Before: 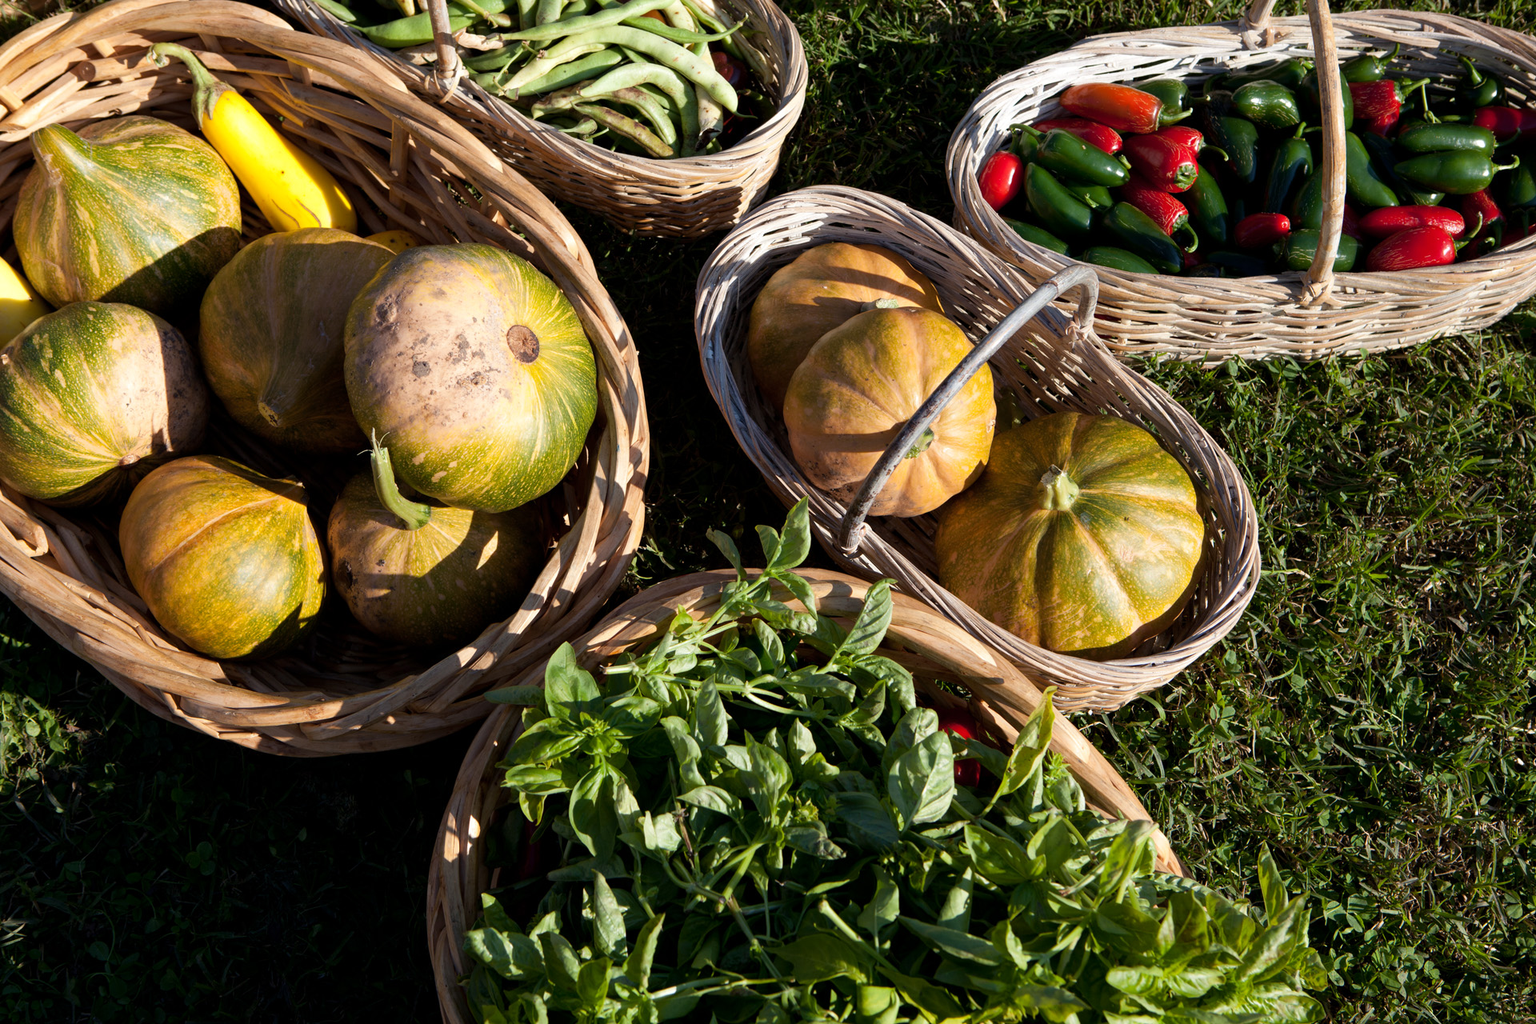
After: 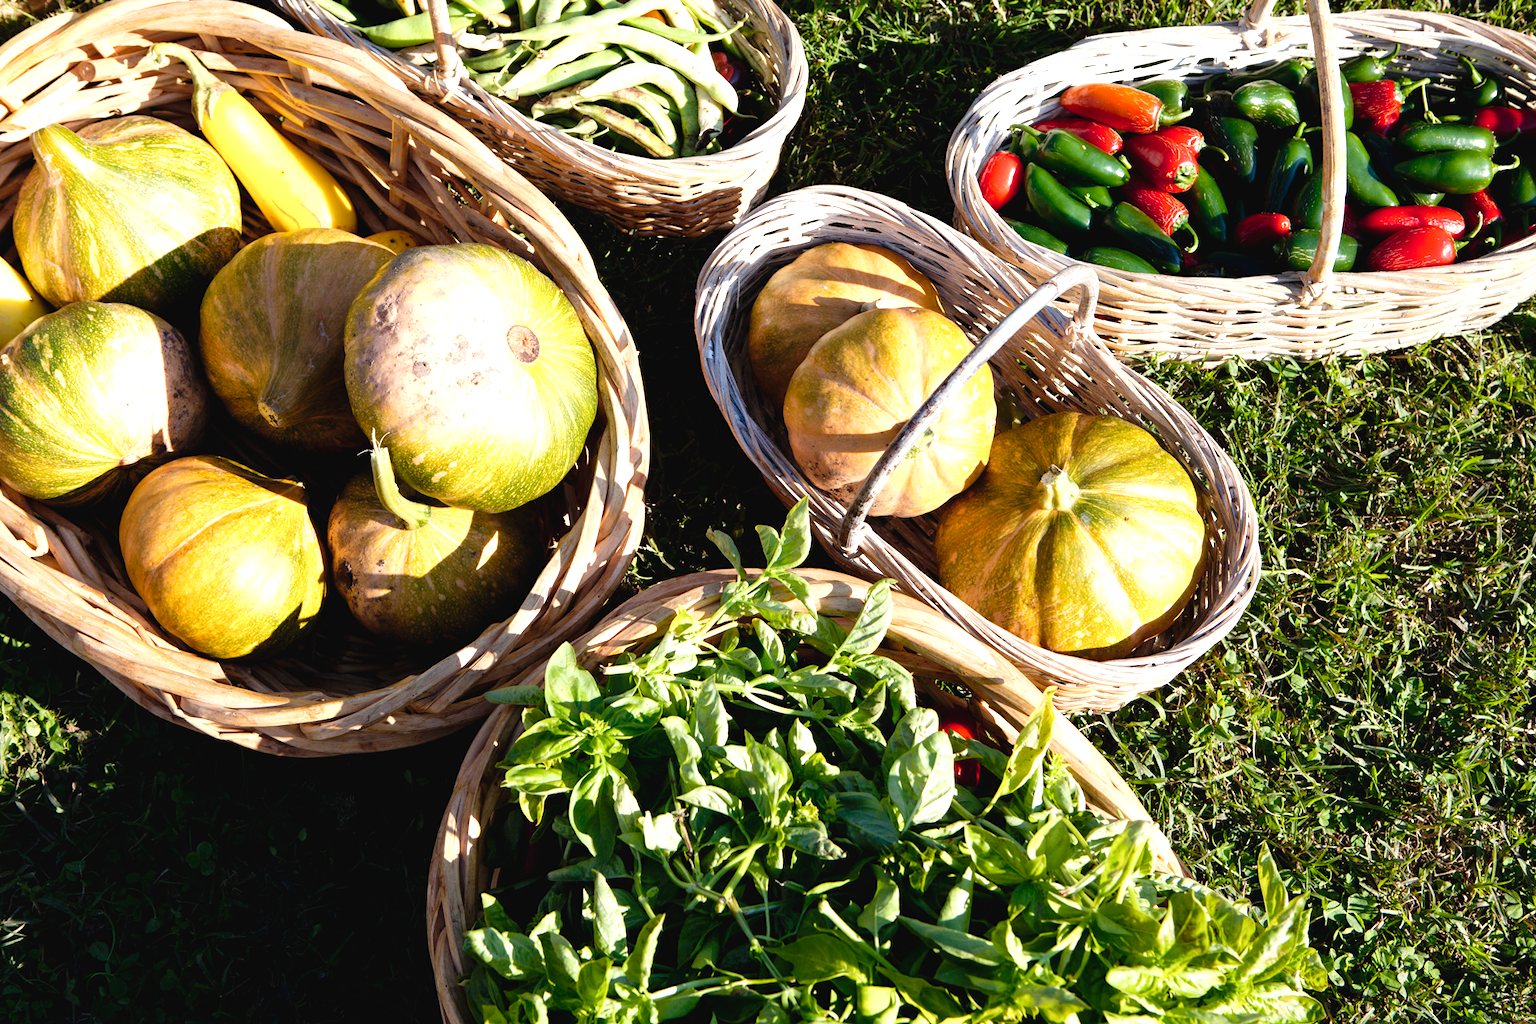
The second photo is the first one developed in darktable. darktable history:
tone curve: curves: ch0 [(0.003, 0.029) (0.037, 0.036) (0.149, 0.117) (0.297, 0.318) (0.422, 0.474) (0.531, 0.6) (0.743, 0.809) (0.877, 0.901) (1, 0.98)]; ch1 [(0, 0) (0.305, 0.325) (0.453, 0.437) (0.482, 0.479) (0.501, 0.5) (0.506, 0.503) (0.567, 0.572) (0.605, 0.608) (0.668, 0.69) (1, 1)]; ch2 [(0, 0) (0.313, 0.306) (0.4, 0.399) (0.45, 0.48) (0.499, 0.502) (0.512, 0.523) (0.57, 0.595) (0.653, 0.662) (1, 1)], preserve colors none
exposure: black level correction 0, exposure 1.2 EV, compensate highlight preservation false
